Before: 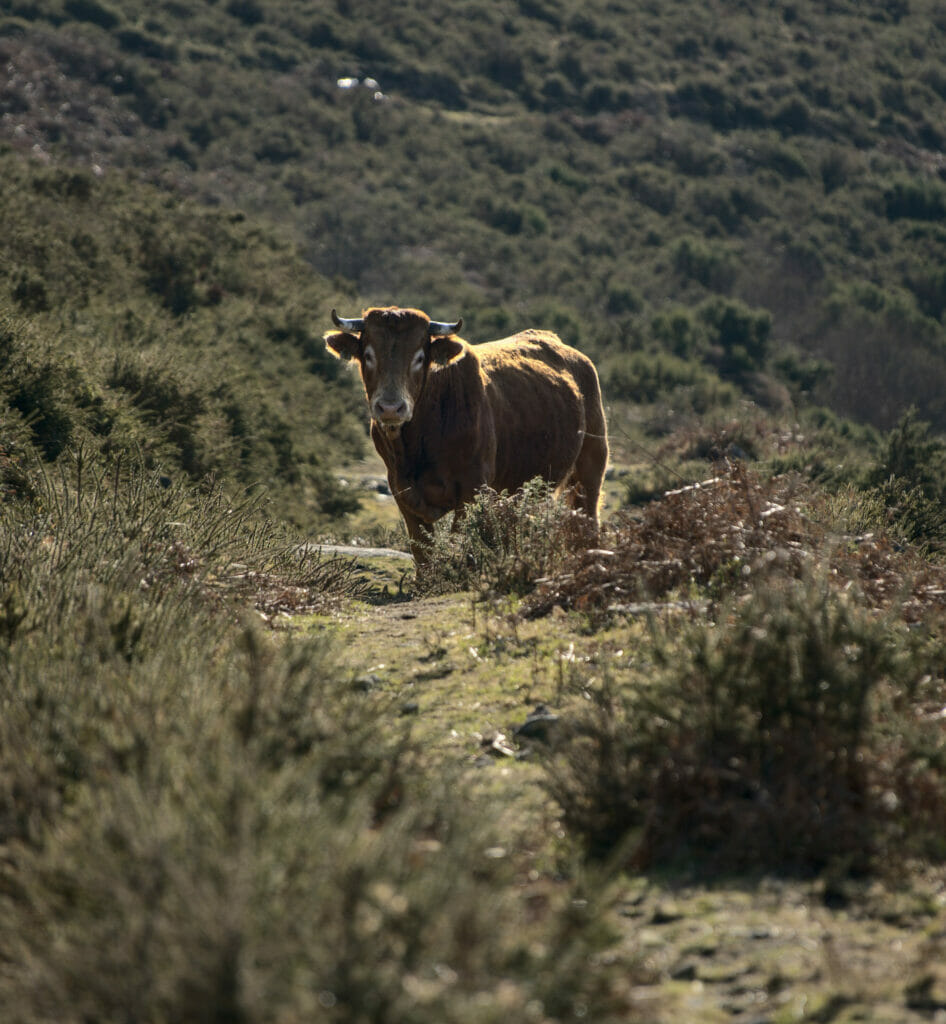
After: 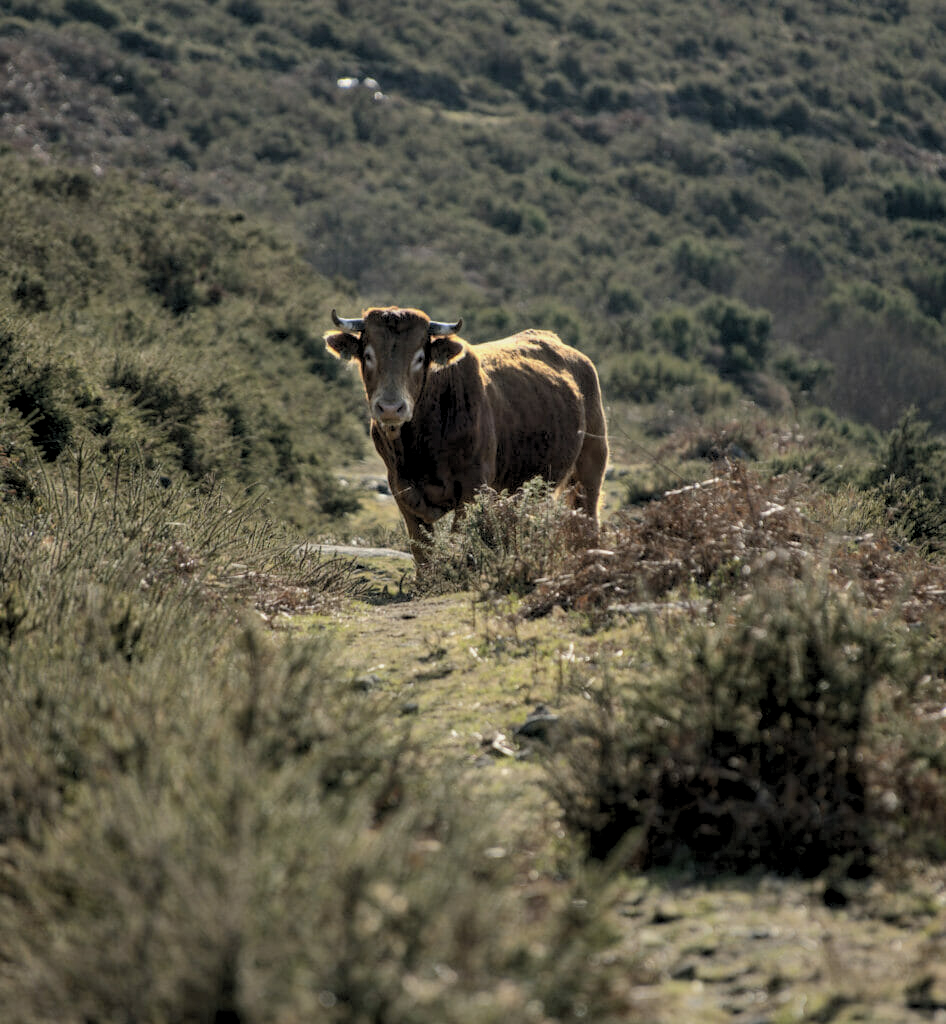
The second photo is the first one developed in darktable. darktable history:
color balance: contrast -15%
rgb levels: levels [[0.013, 0.434, 0.89], [0, 0.5, 1], [0, 0.5, 1]]
